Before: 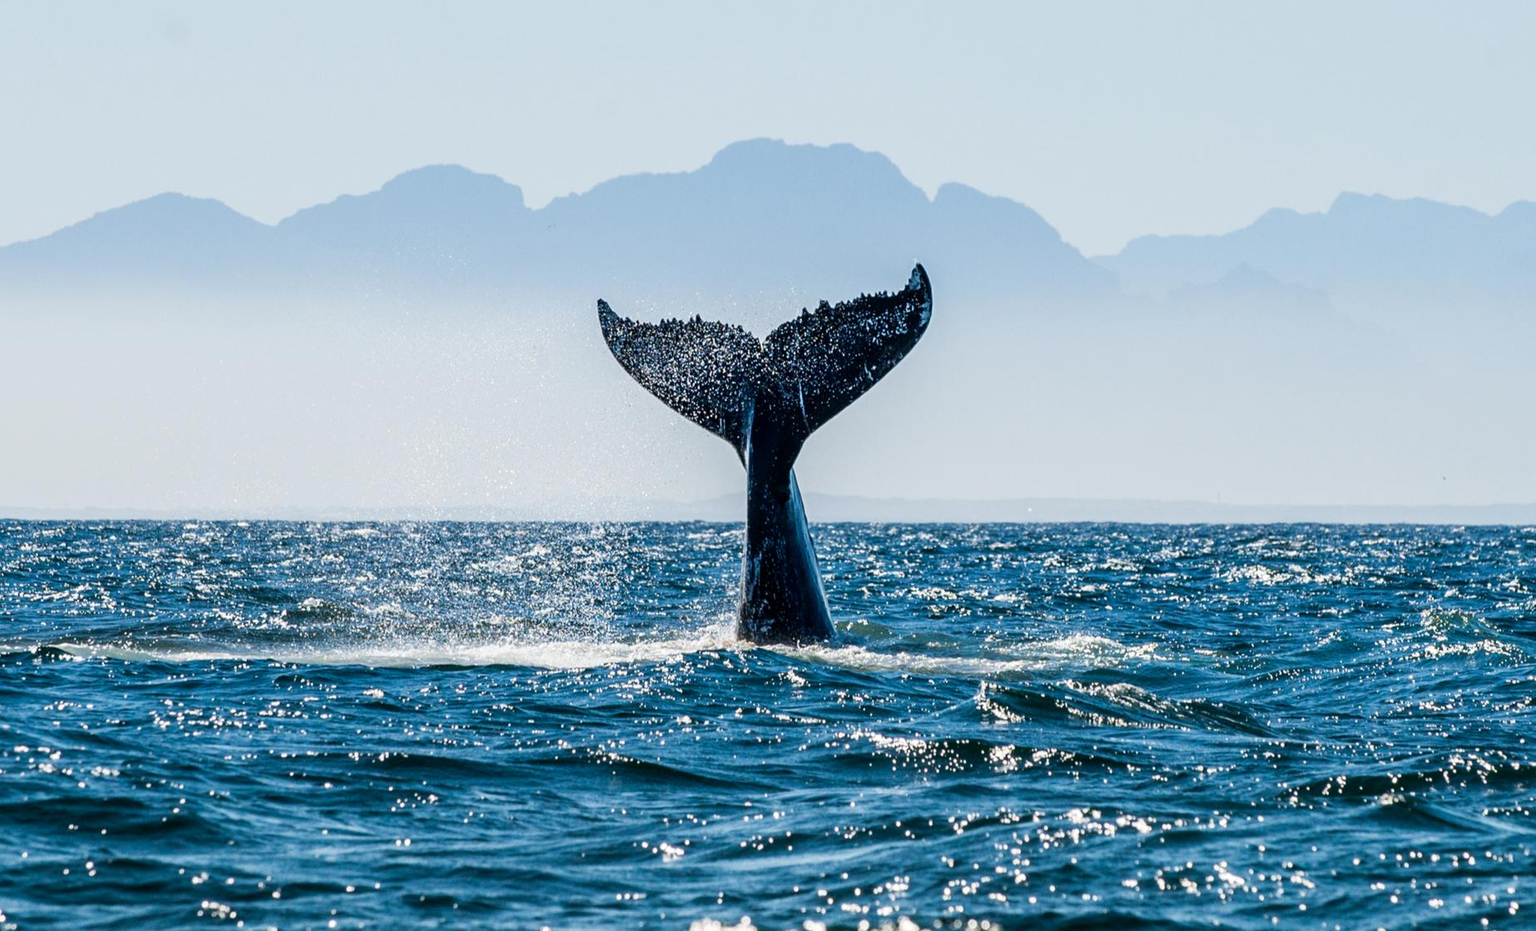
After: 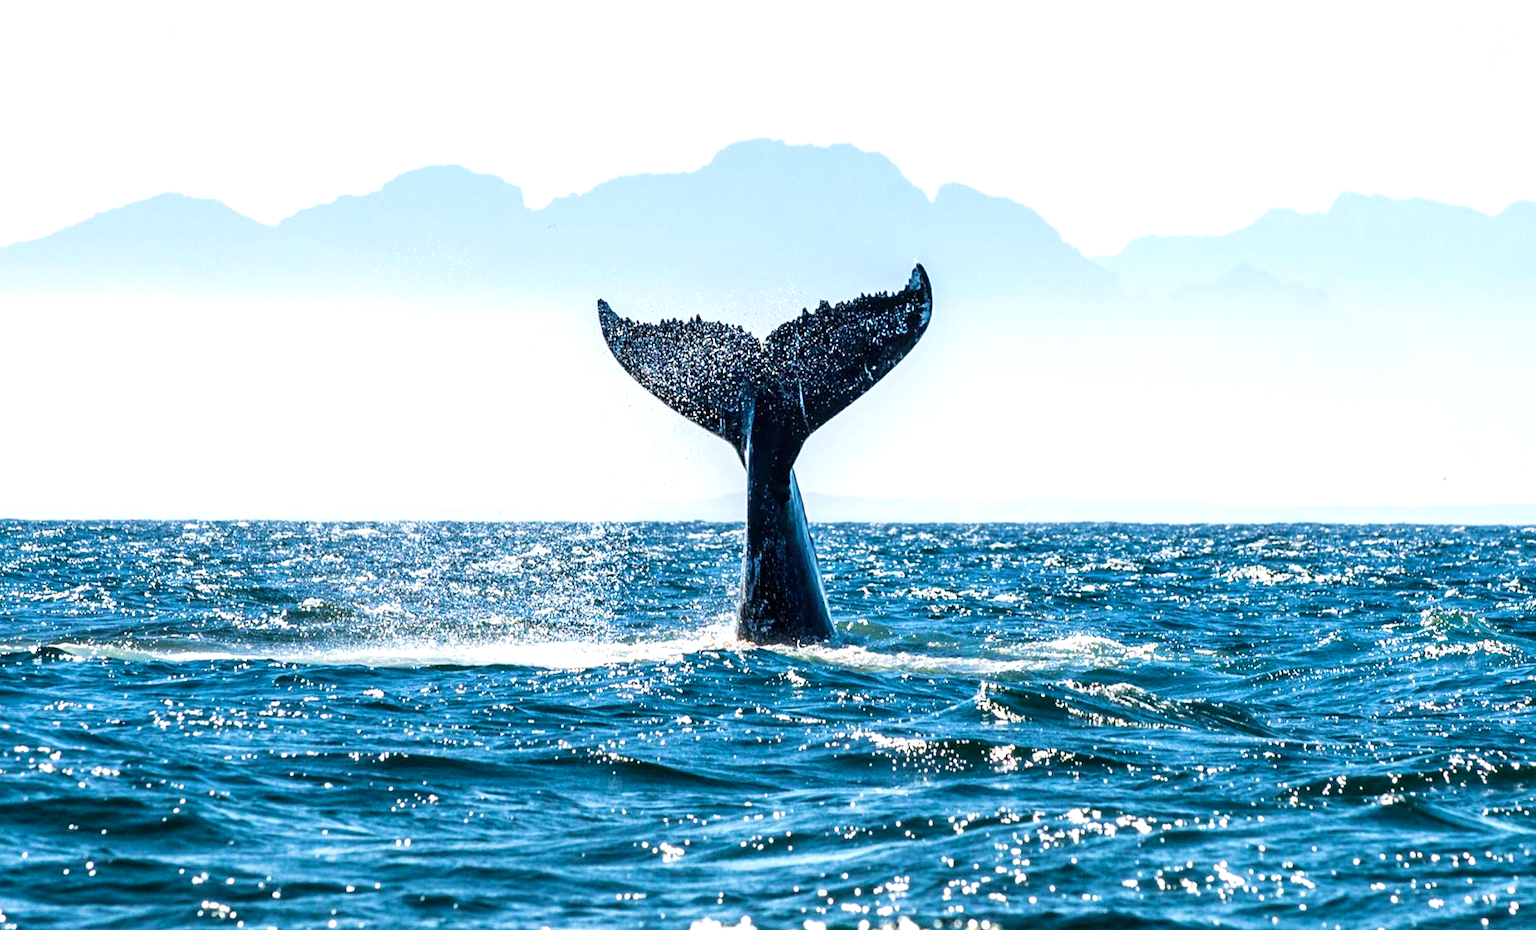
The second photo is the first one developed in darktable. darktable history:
exposure: black level correction 0, exposure 0.7 EV, compensate exposure bias true, compensate highlight preservation false
velvia: on, module defaults
